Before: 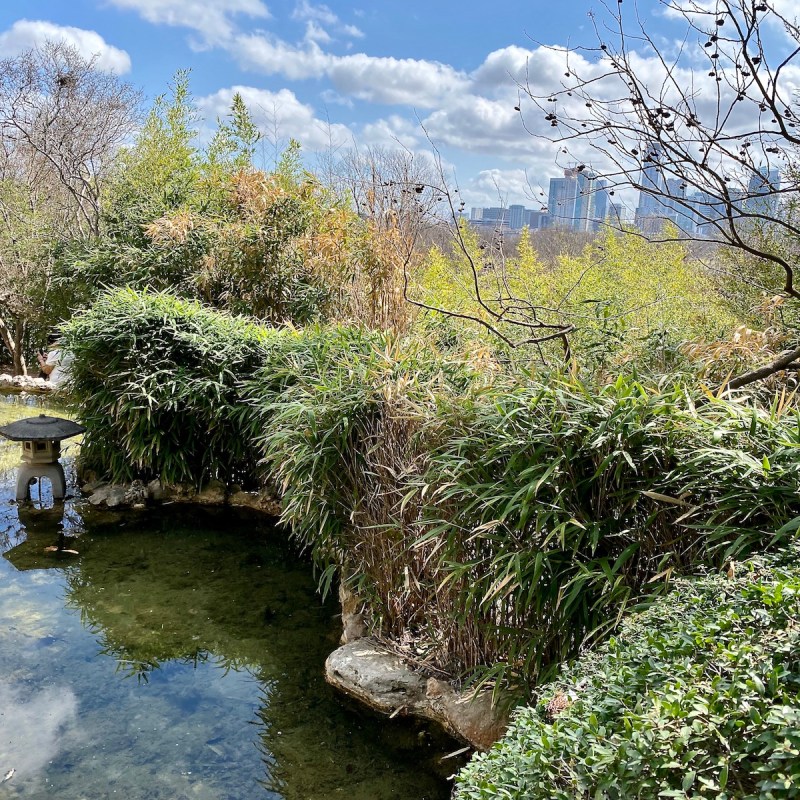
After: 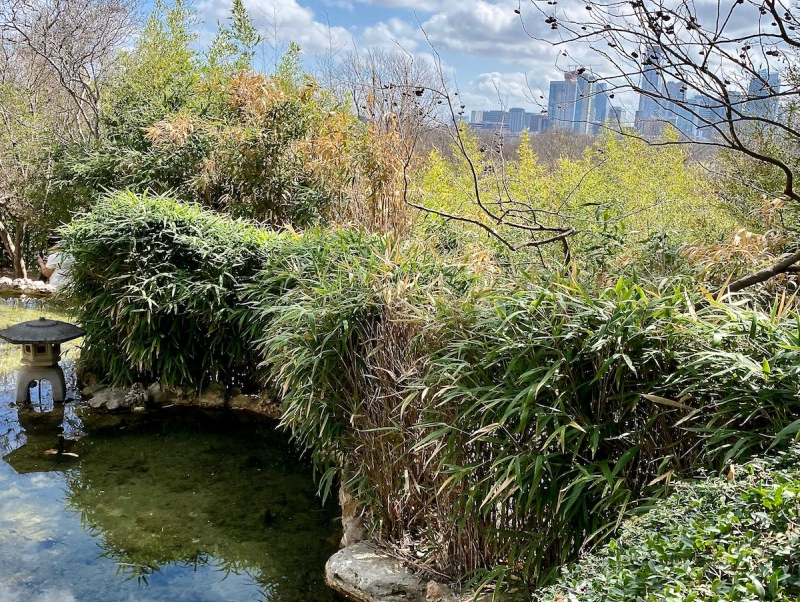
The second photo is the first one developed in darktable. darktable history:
crop and rotate: top 12.259%, bottom 12.464%
